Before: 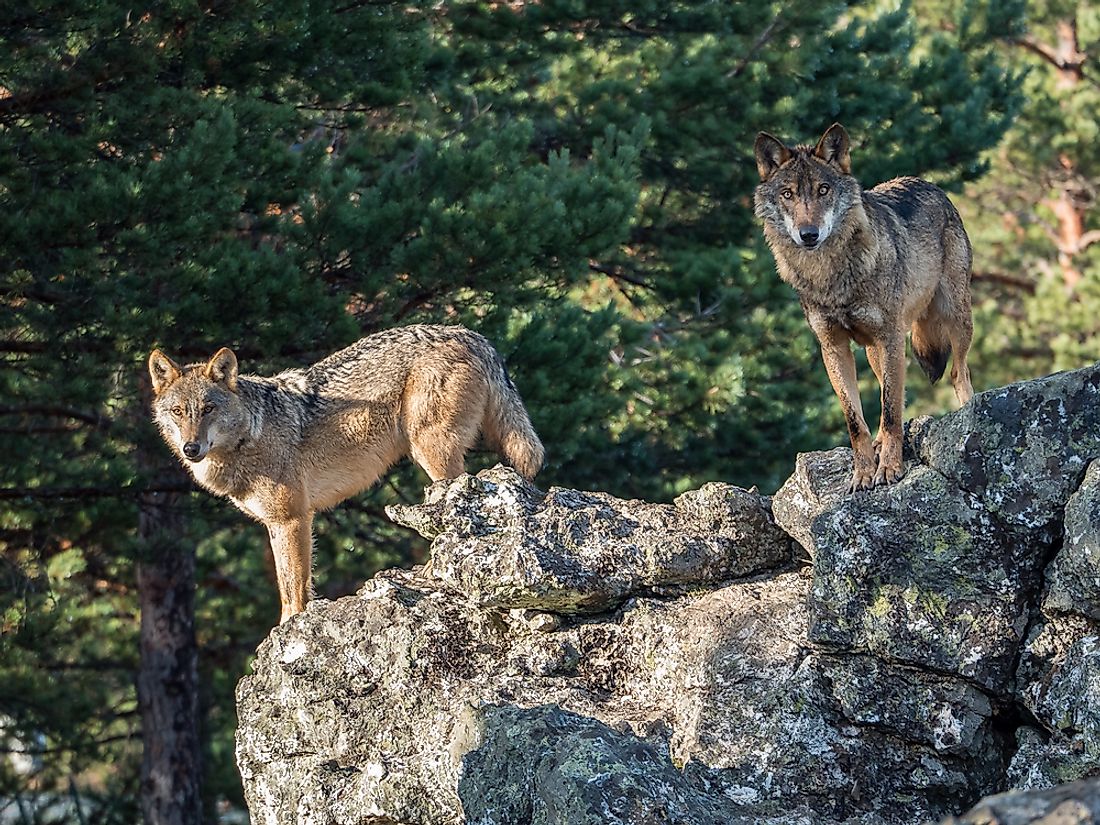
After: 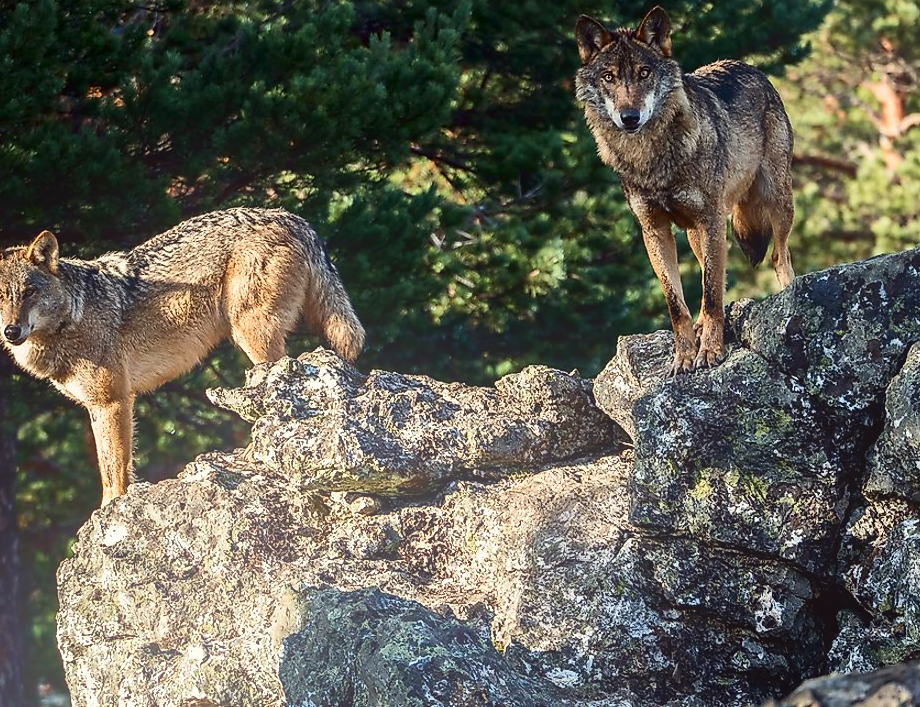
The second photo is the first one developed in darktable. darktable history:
crop: left 16.315%, top 14.246%
contrast brightness saturation: contrast 0.2, brightness -0.11, saturation 0.1
bloom: on, module defaults
color correction: highlights a* -0.95, highlights b* 4.5, shadows a* 3.55
